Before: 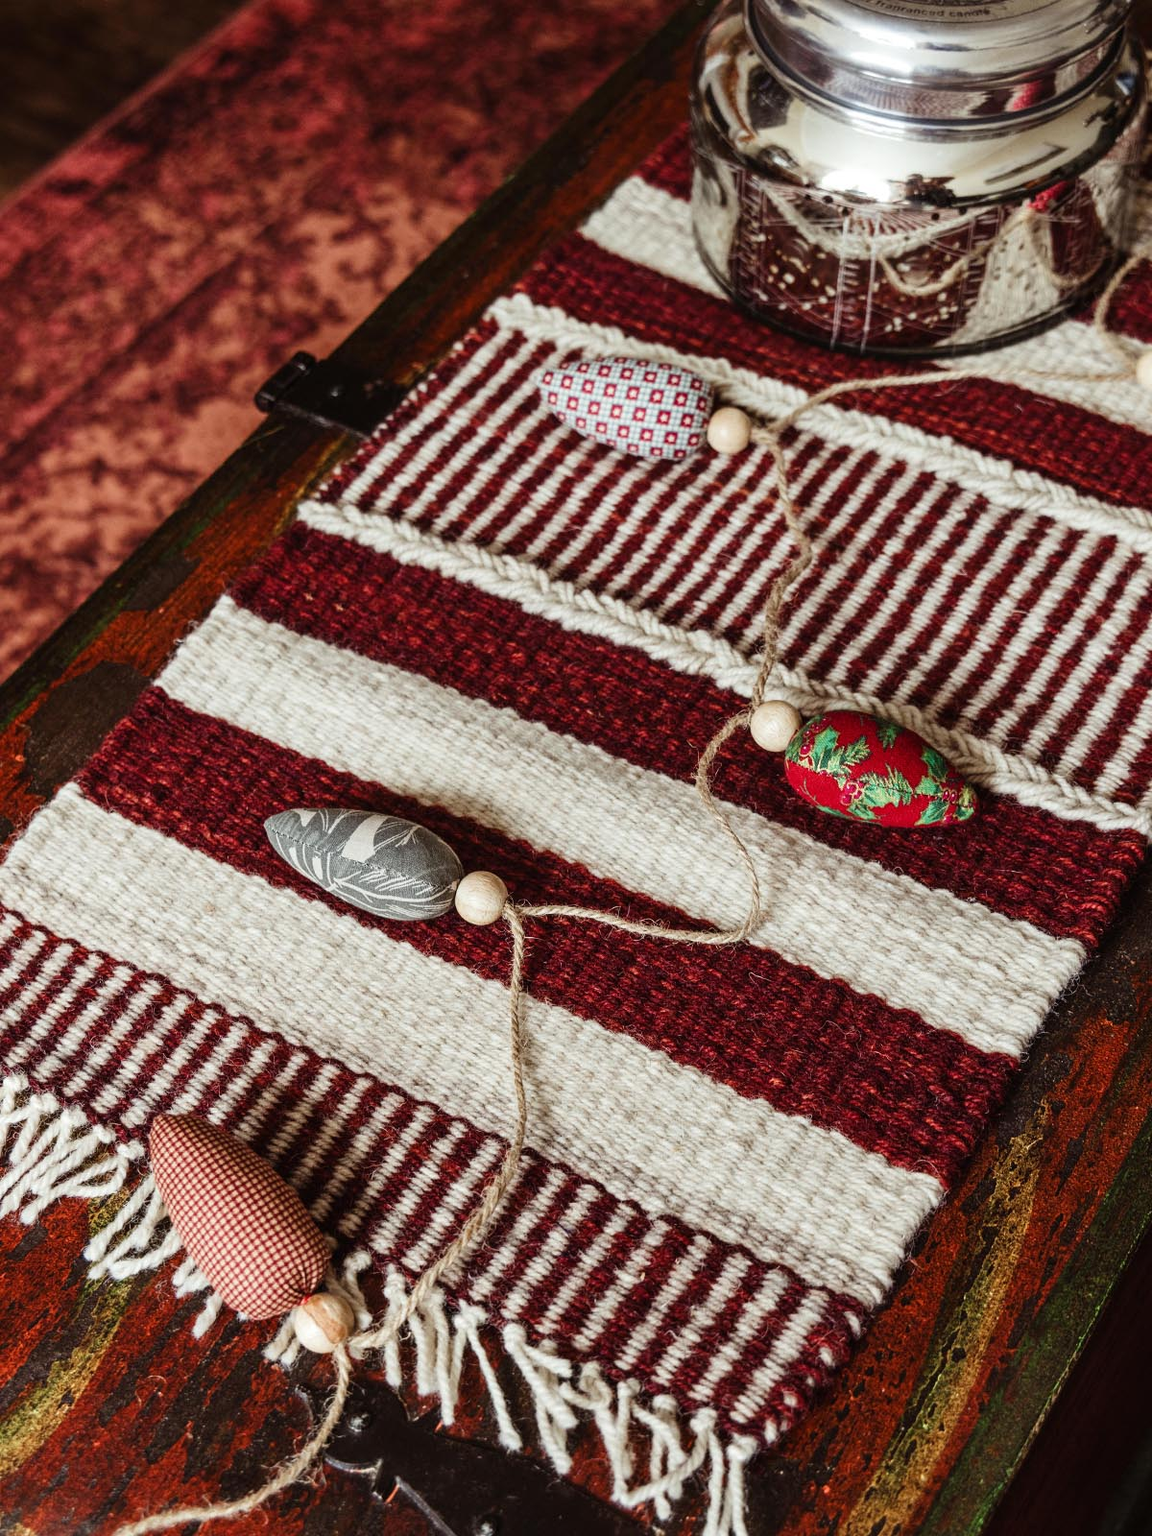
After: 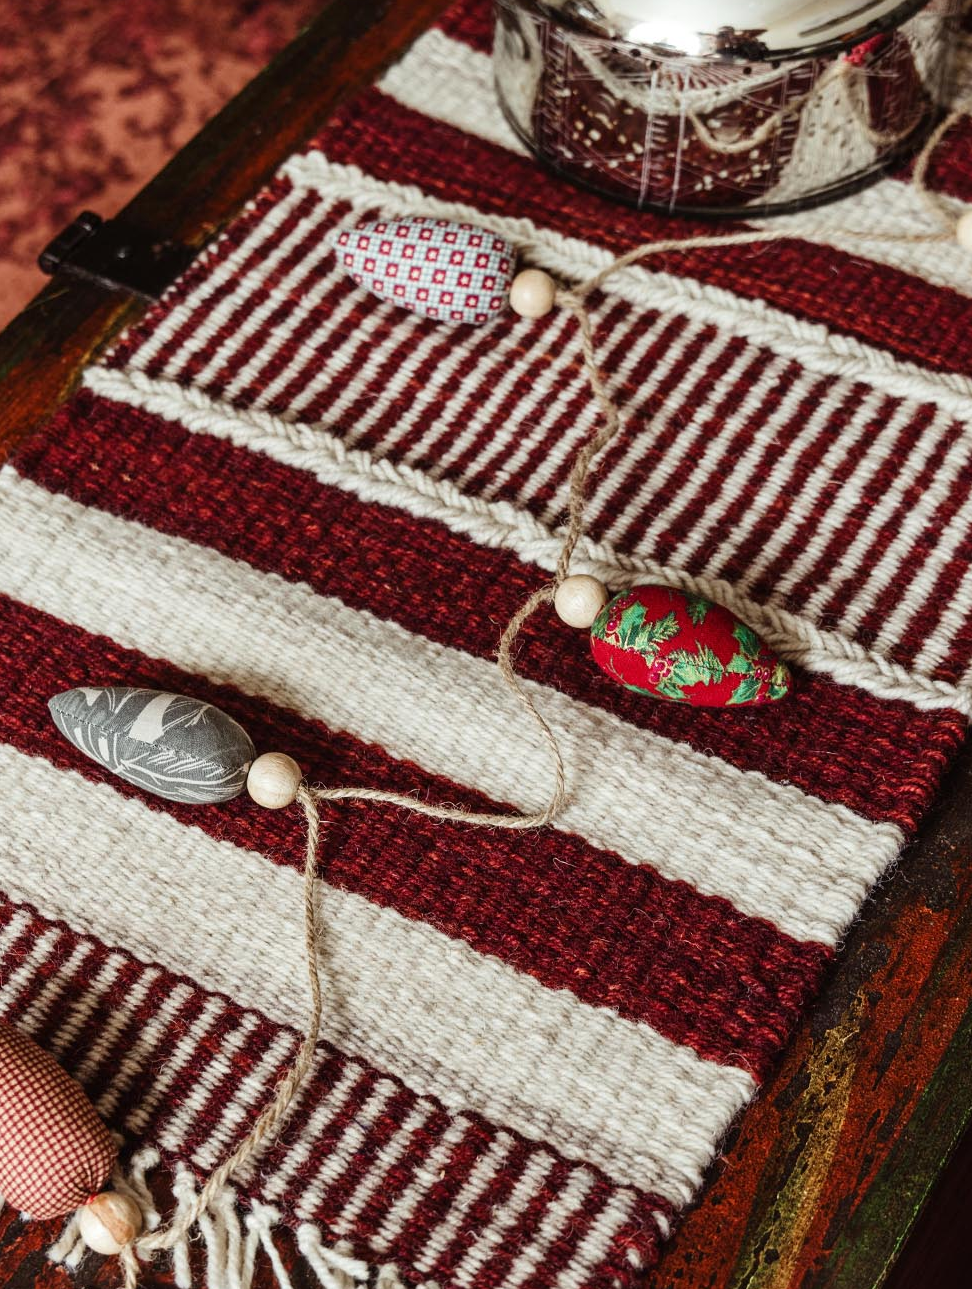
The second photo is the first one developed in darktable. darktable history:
crop: left 18.999%, top 9.747%, right 0.001%, bottom 9.687%
